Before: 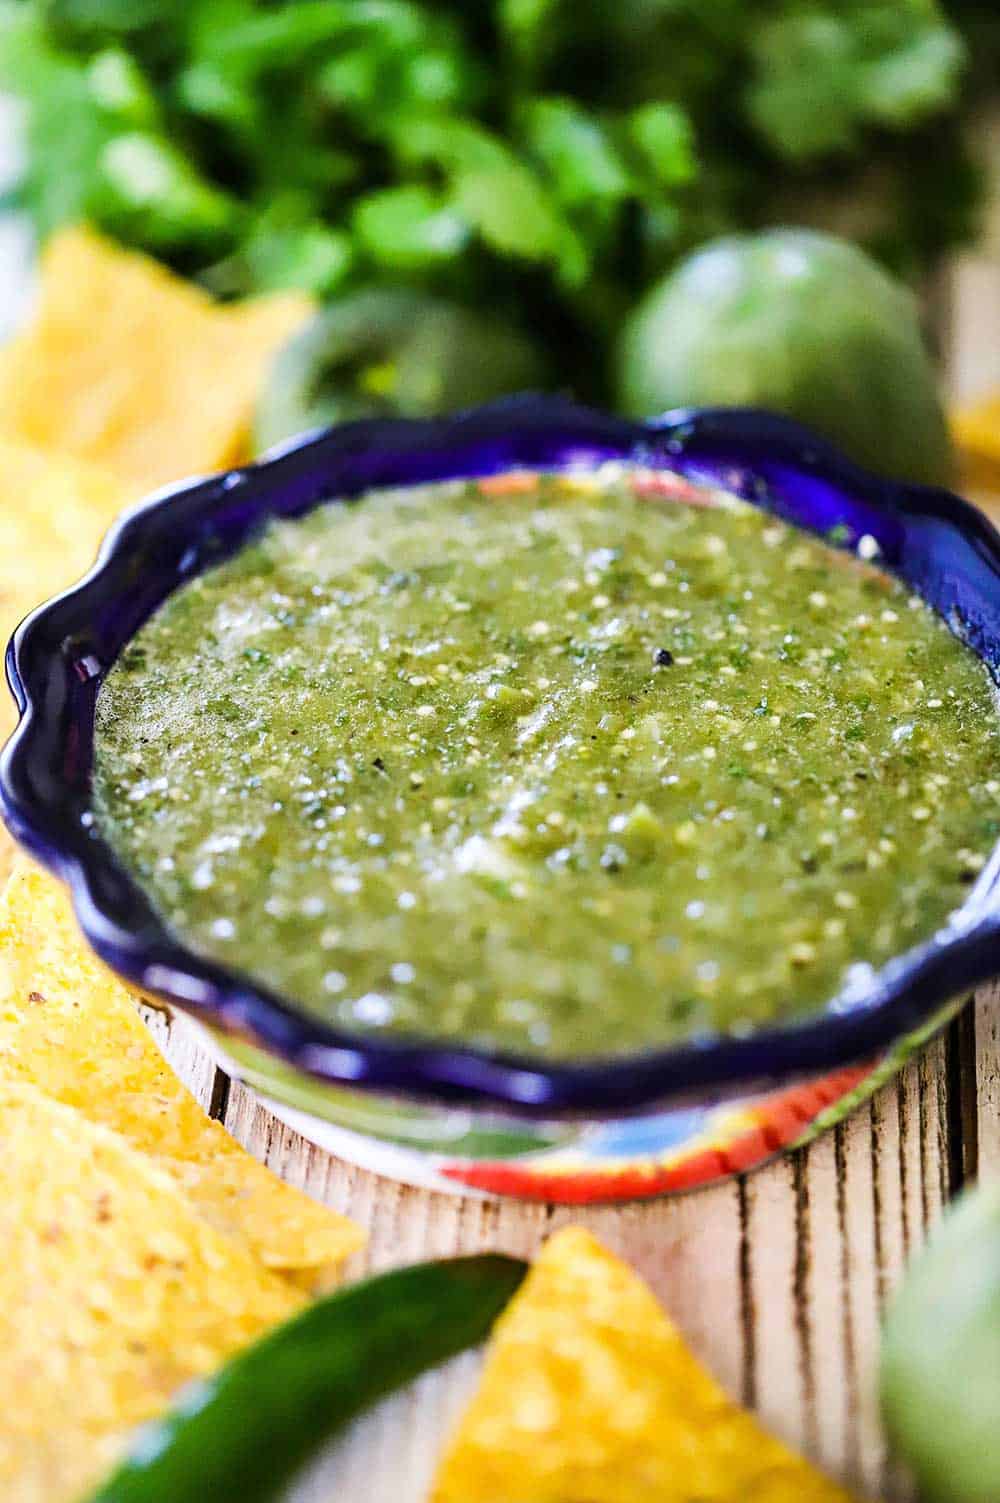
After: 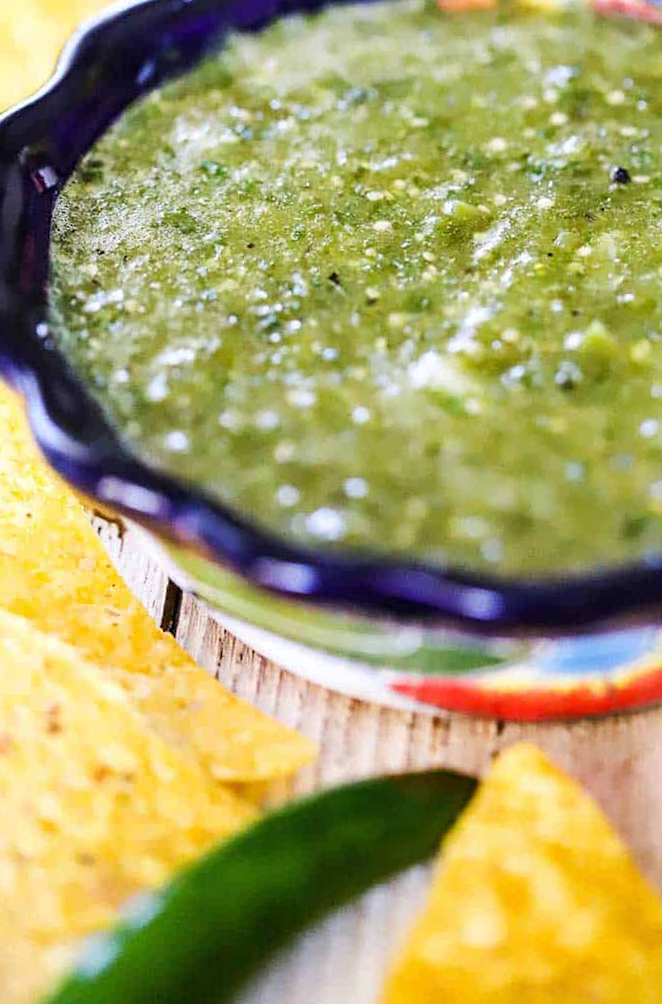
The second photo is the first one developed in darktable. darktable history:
crop and rotate: angle -0.709°, left 3.615%, top 31.933%, right 28.902%
